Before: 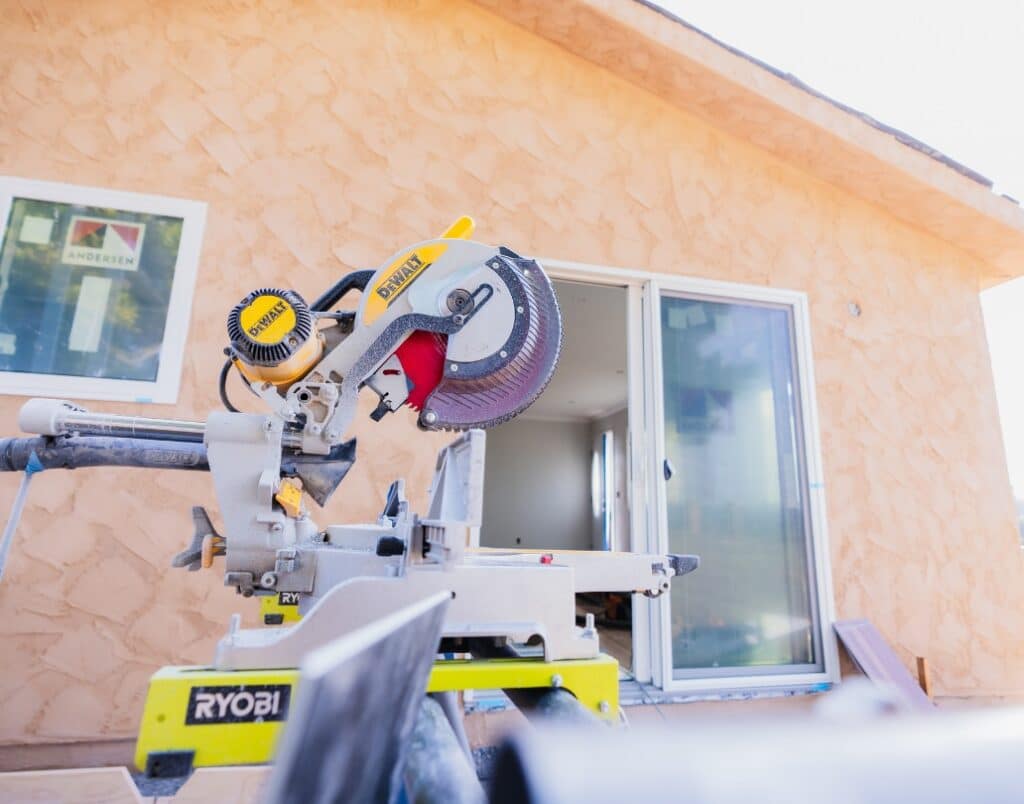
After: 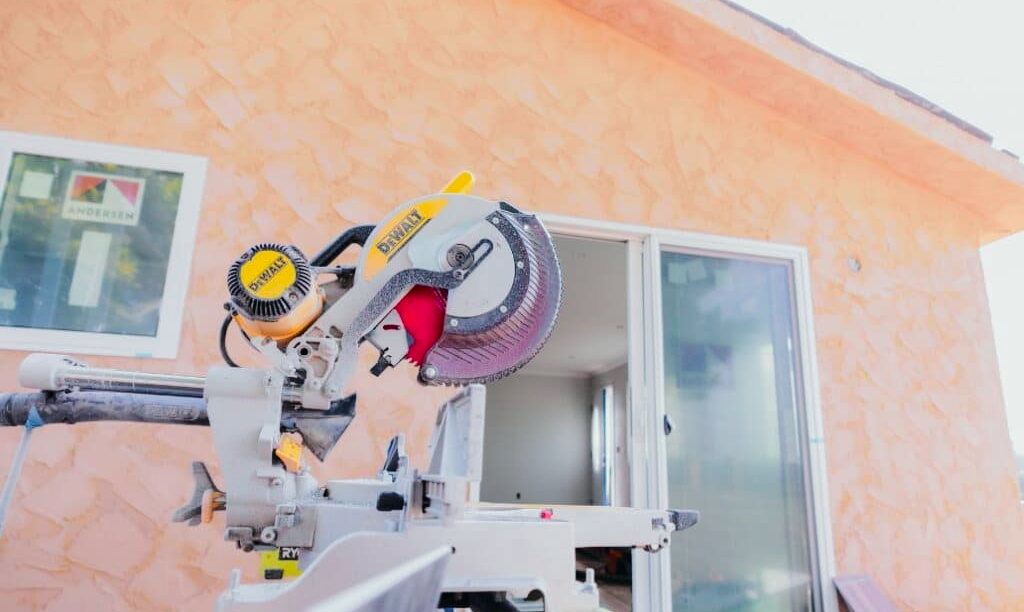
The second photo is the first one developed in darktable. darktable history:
tone curve: curves: ch0 [(0, 0.003) (0.211, 0.174) (0.482, 0.519) (0.843, 0.821) (0.992, 0.971)]; ch1 [(0, 0) (0.276, 0.206) (0.393, 0.364) (0.482, 0.477) (0.506, 0.5) (0.523, 0.523) (0.572, 0.592) (0.635, 0.665) (0.695, 0.759) (1, 1)]; ch2 [(0, 0) (0.438, 0.456) (0.498, 0.497) (0.536, 0.527) (0.562, 0.584) (0.619, 0.602) (0.698, 0.698) (1, 1)], color space Lab, independent channels, preserve colors none
crop: top 5.629%, bottom 18.213%
